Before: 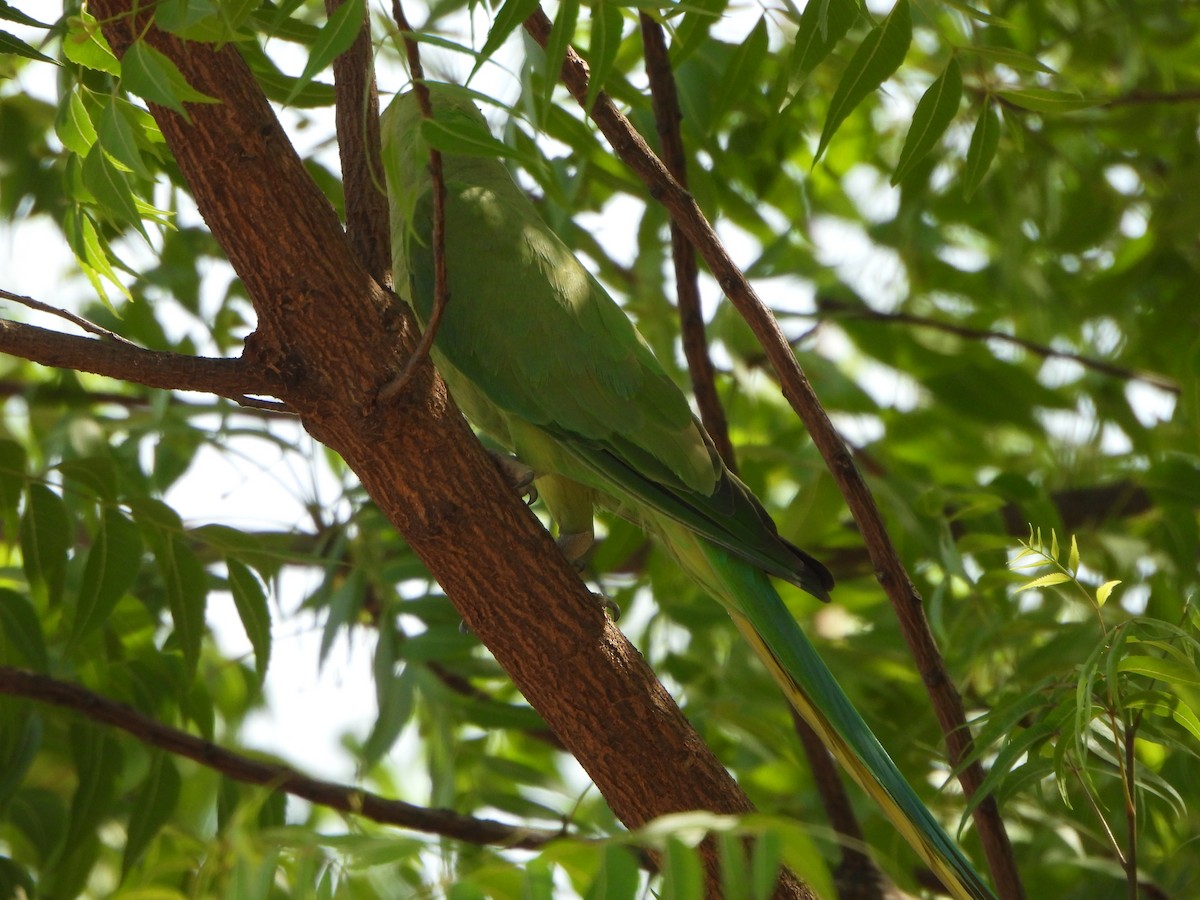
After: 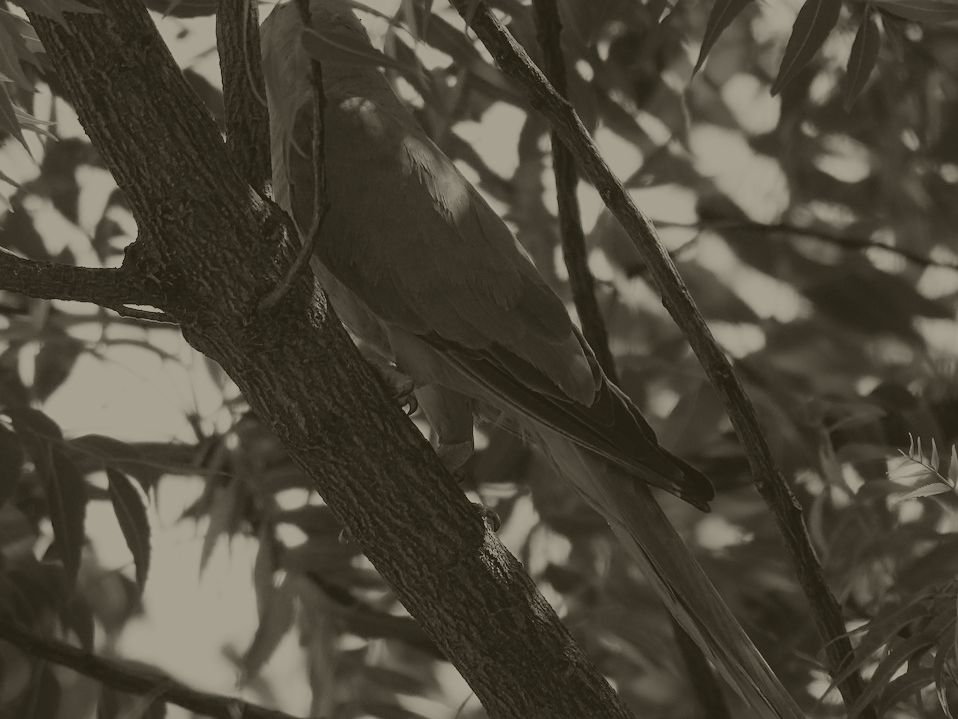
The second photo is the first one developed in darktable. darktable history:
colorize: hue 41.44°, saturation 22%, source mix 60%, lightness 10.61%
sharpen: radius 1.864, amount 0.398, threshold 1.271
white balance: red 0.98, blue 1.61
color calibration: output gray [0.246, 0.254, 0.501, 0], gray › normalize channels true, illuminant same as pipeline (D50), adaptation XYZ, x 0.346, y 0.359, gamut compression 0
crop and rotate: left 10.071%, top 10.071%, right 10.02%, bottom 10.02%
filmic rgb: black relative exposure -7.65 EV, white relative exposure 4.56 EV, hardness 3.61
